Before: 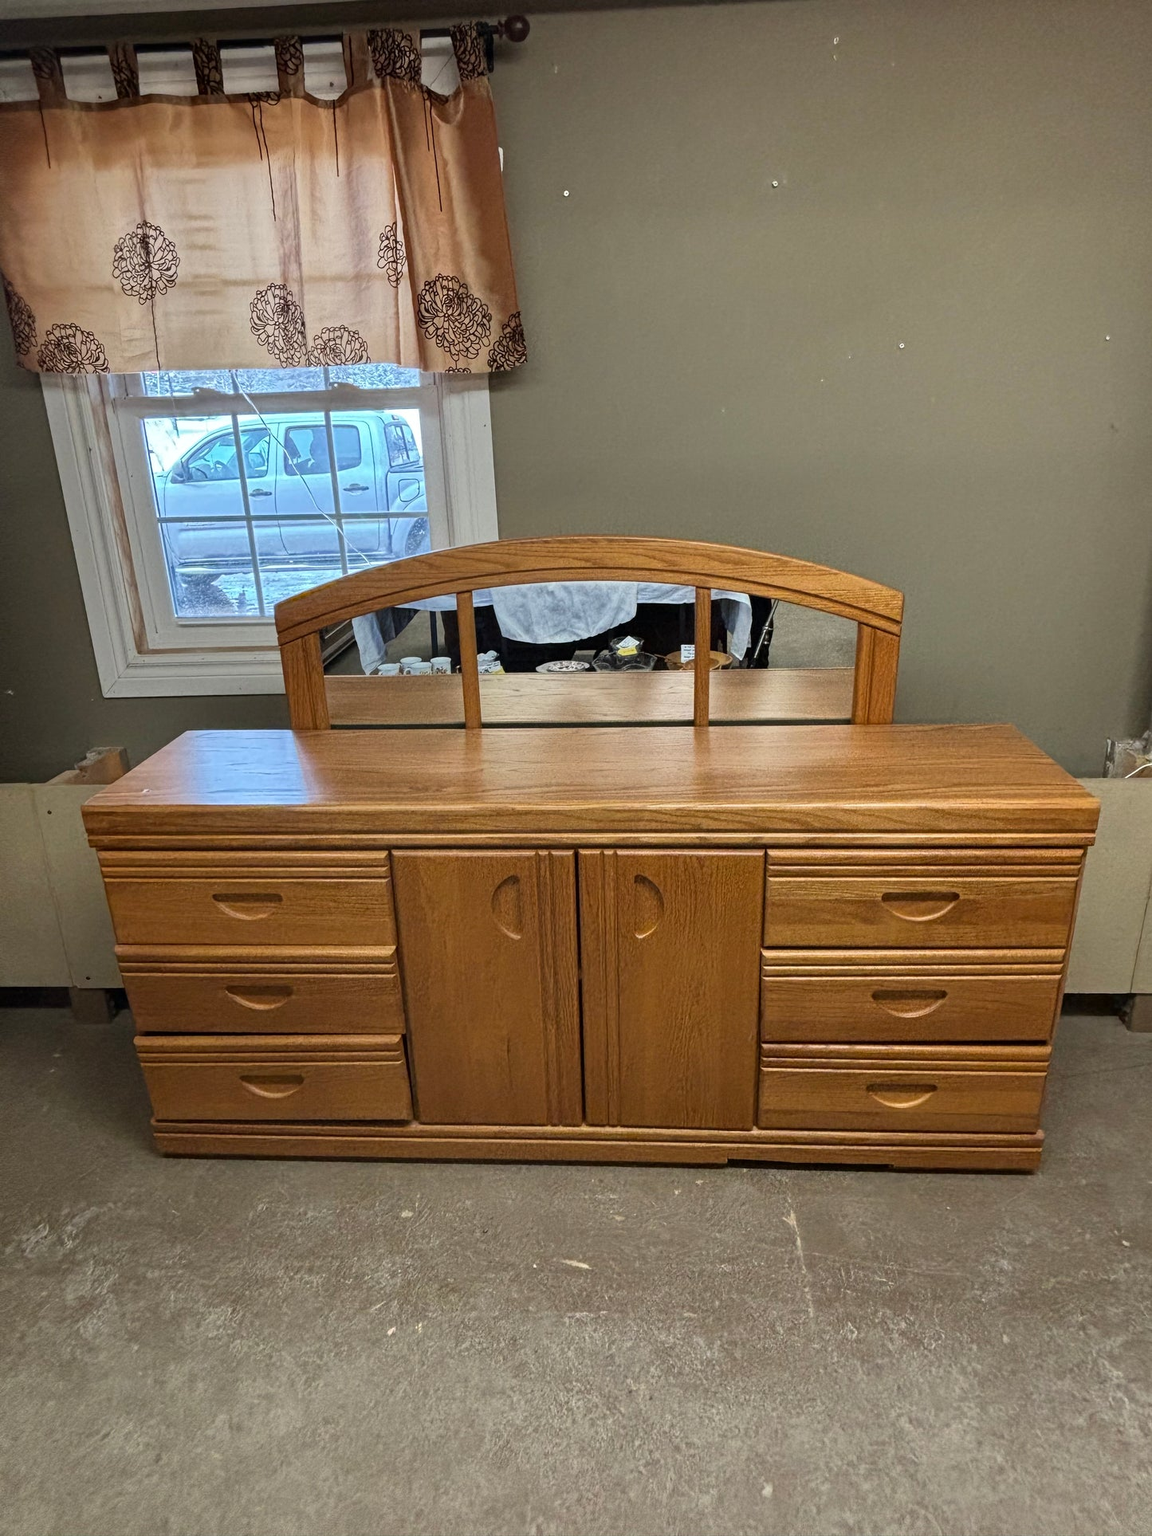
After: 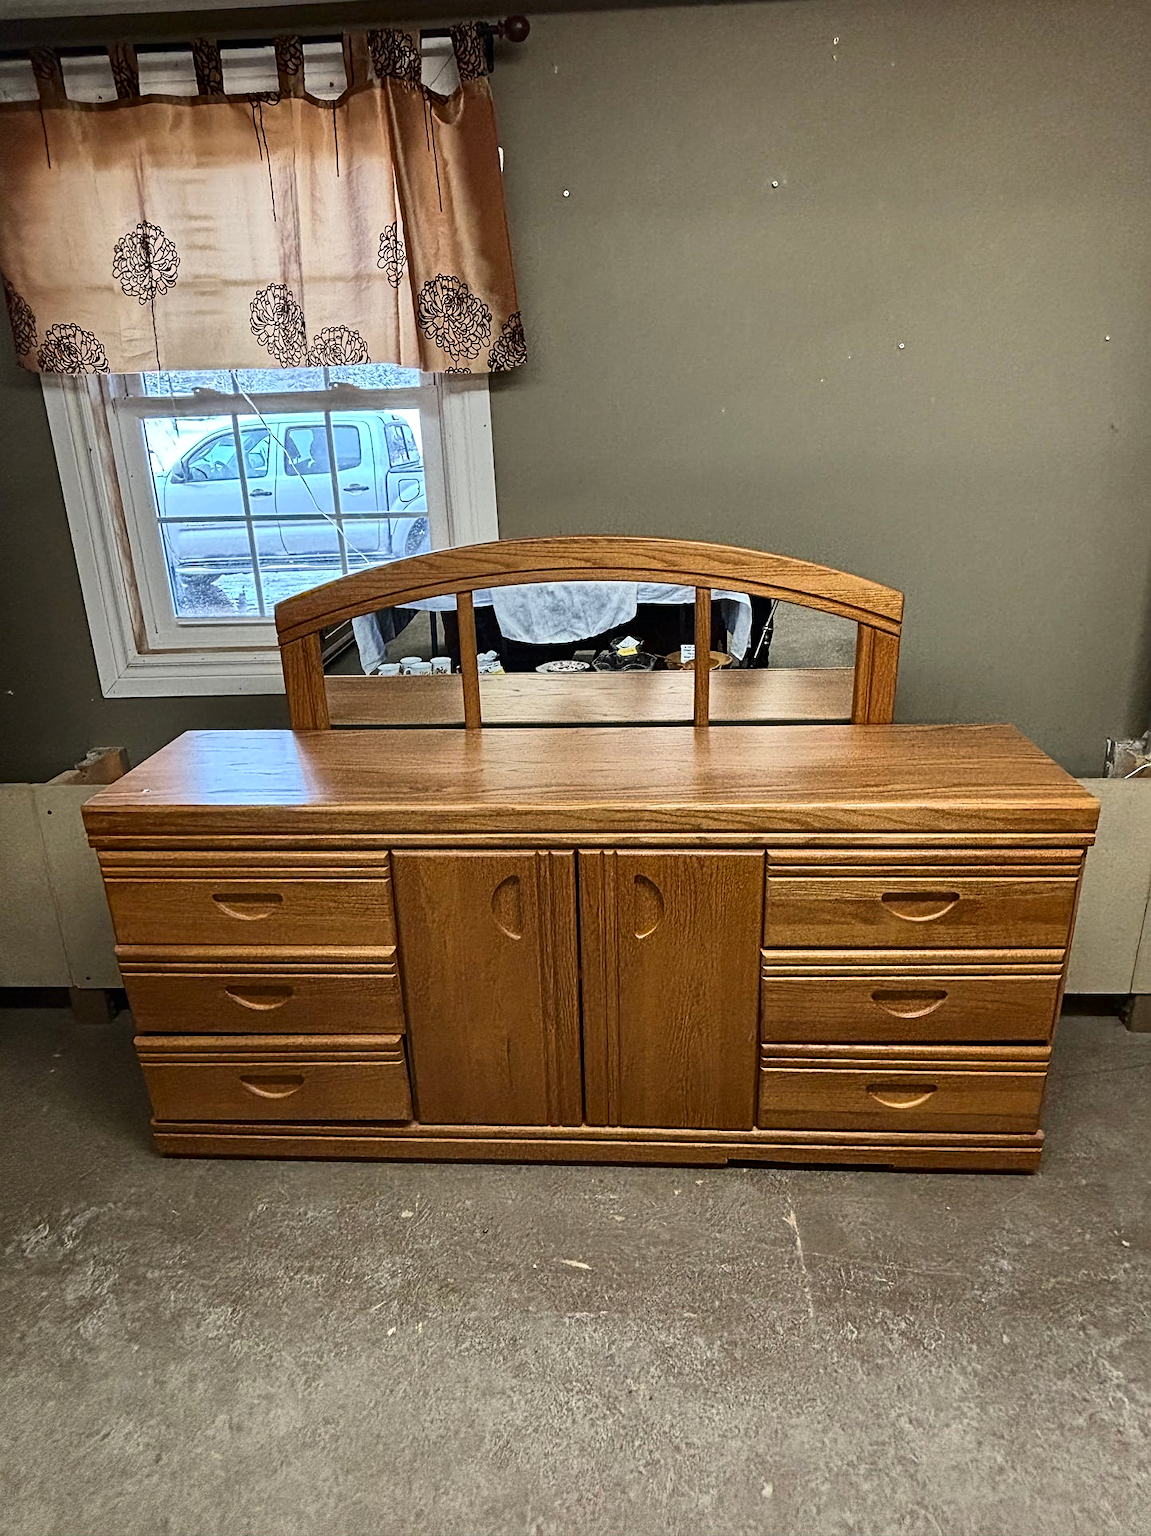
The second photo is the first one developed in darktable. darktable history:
contrast brightness saturation: contrast 0.22
sharpen: on, module defaults
